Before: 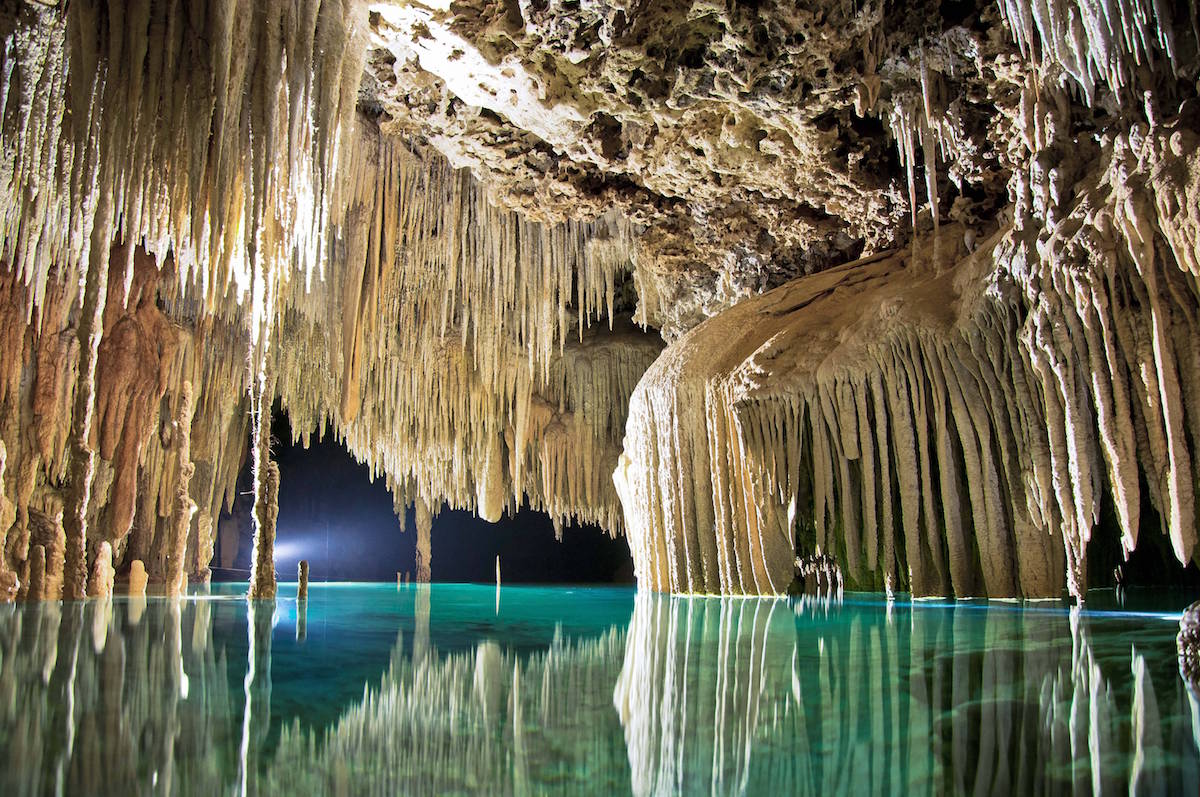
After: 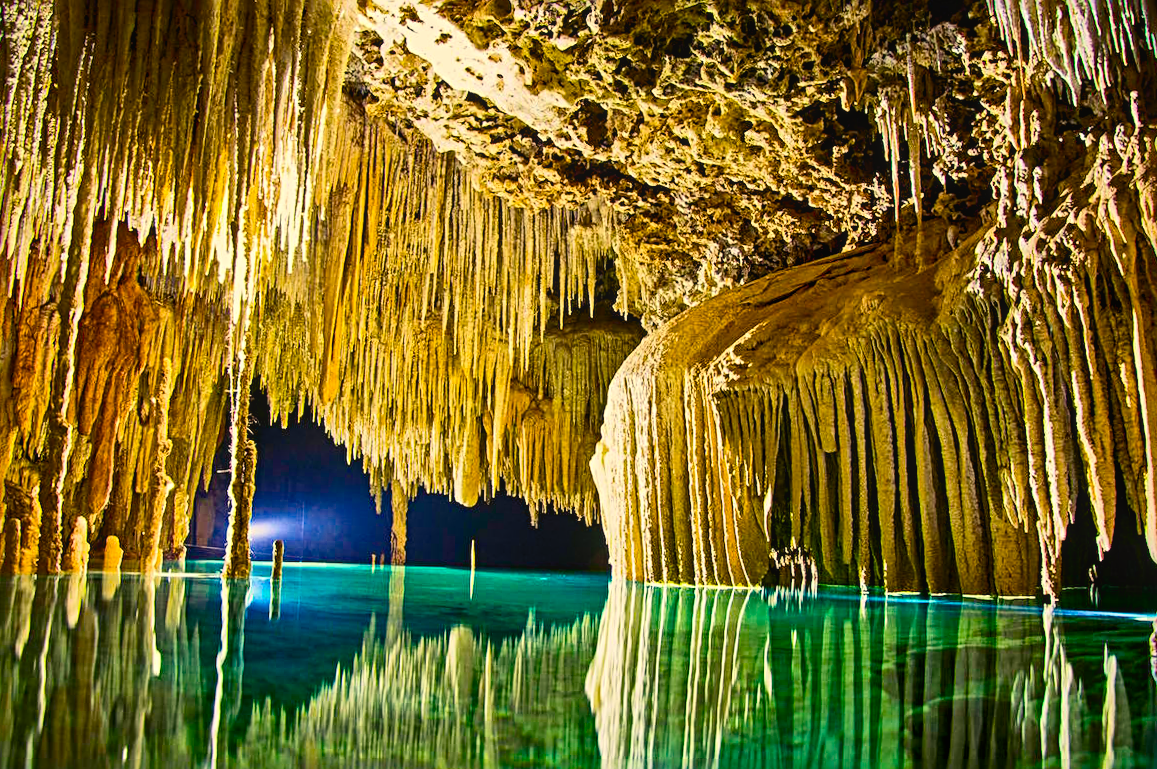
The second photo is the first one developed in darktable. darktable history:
crop and rotate: angle -1.4°
contrast brightness saturation: contrast 0.223
local contrast: detail 109%
color balance rgb: perceptual saturation grading › global saturation 34.871%, perceptual saturation grading › highlights -25.555%, perceptual saturation grading › shadows 49.811%, global vibrance 59.969%
sharpen: radius 3.997
shadows and highlights: shadows 37.8, highlights -27.65, soften with gaussian
color correction: highlights a* 2.49, highlights b* 23.15
